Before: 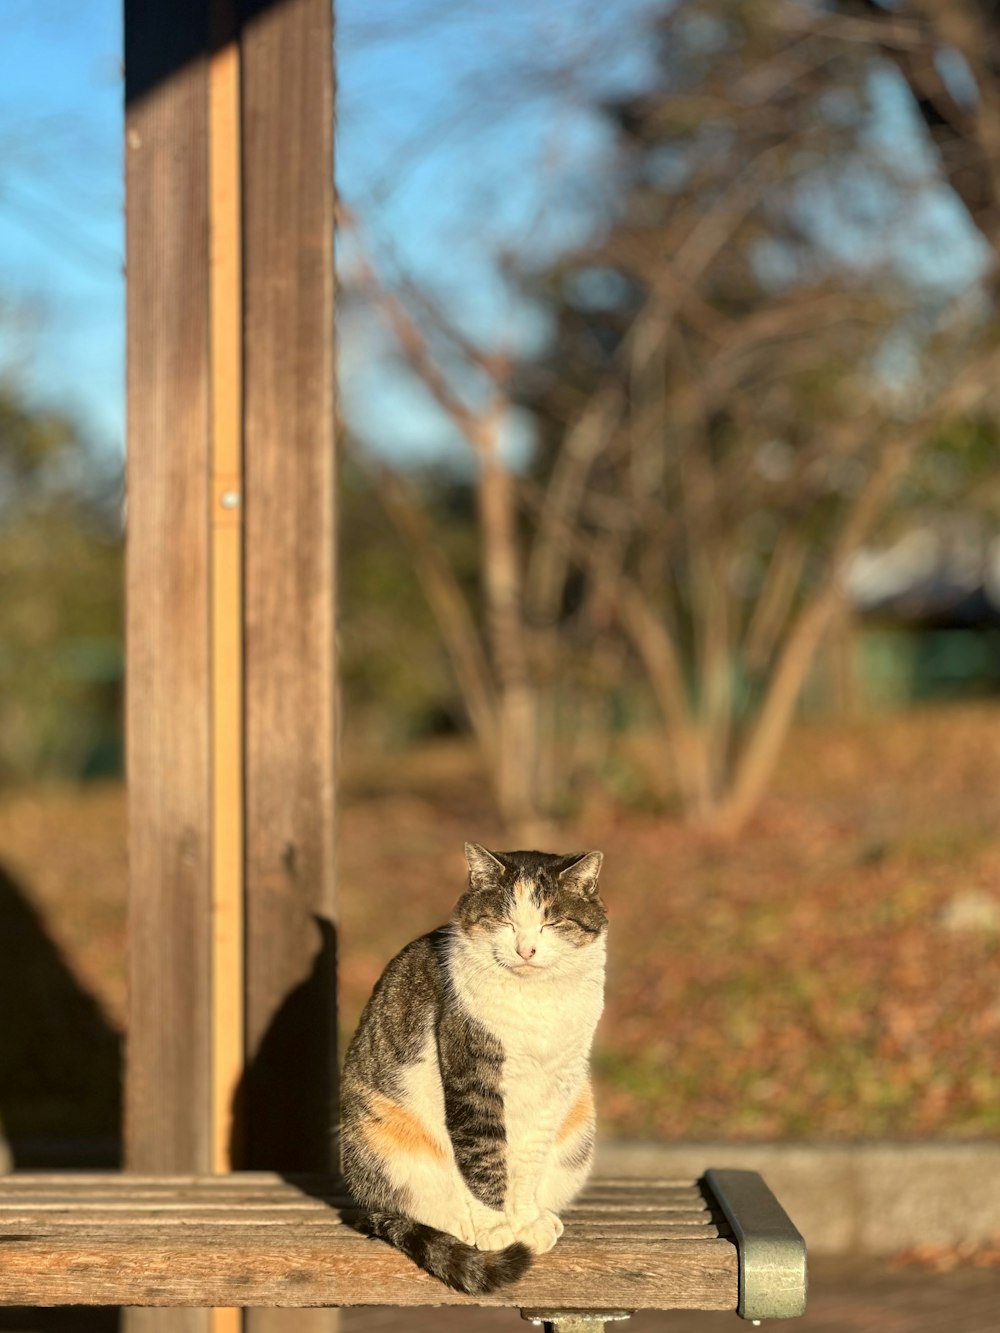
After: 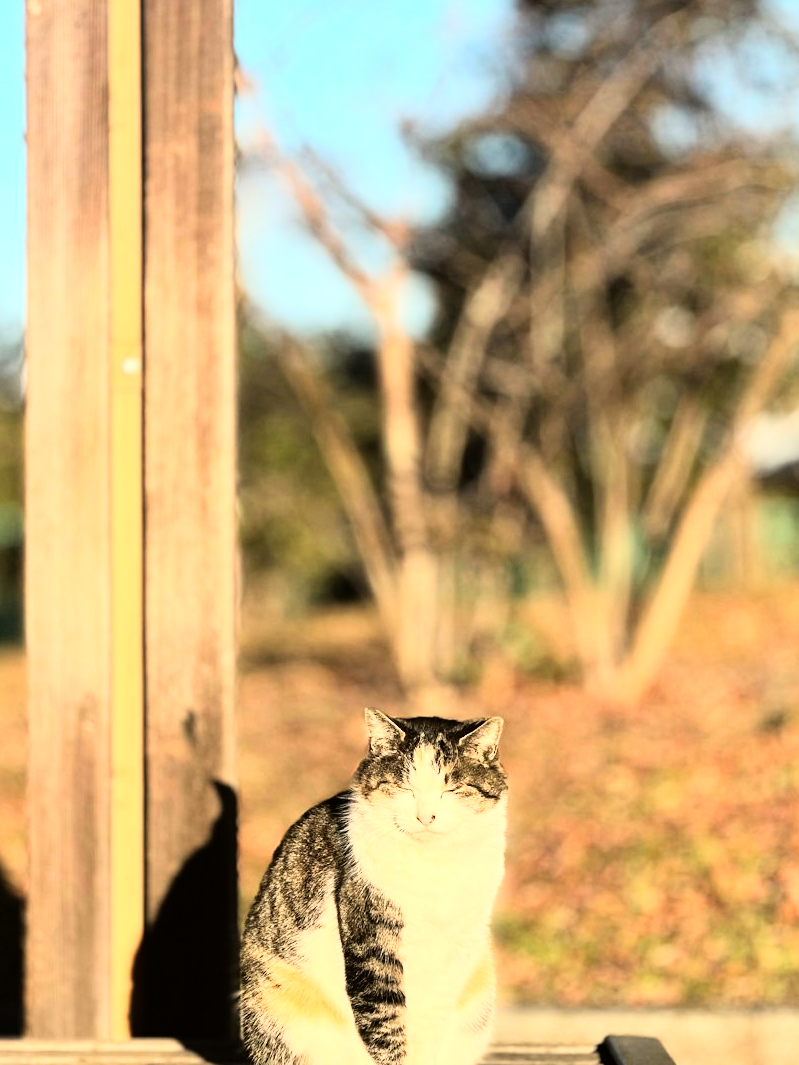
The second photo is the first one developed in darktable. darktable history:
rotate and perspective: automatic cropping original format, crop left 0, crop top 0
crop and rotate: left 10.071%, top 10.071%, right 10.02%, bottom 10.02%
rgb curve: curves: ch0 [(0, 0) (0.21, 0.15) (0.24, 0.21) (0.5, 0.75) (0.75, 0.96) (0.89, 0.99) (1, 1)]; ch1 [(0, 0.02) (0.21, 0.13) (0.25, 0.2) (0.5, 0.67) (0.75, 0.9) (0.89, 0.97) (1, 1)]; ch2 [(0, 0.02) (0.21, 0.13) (0.25, 0.2) (0.5, 0.67) (0.75, 0.9) (0.89, 0.97) (1, 1)], compensate middle gray true
